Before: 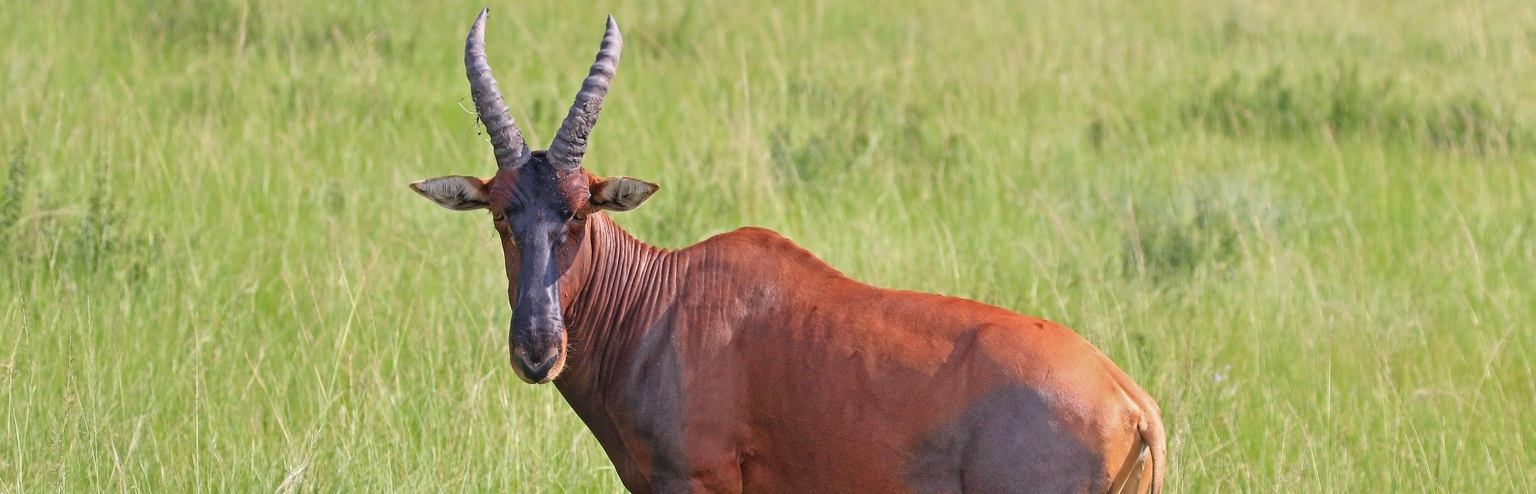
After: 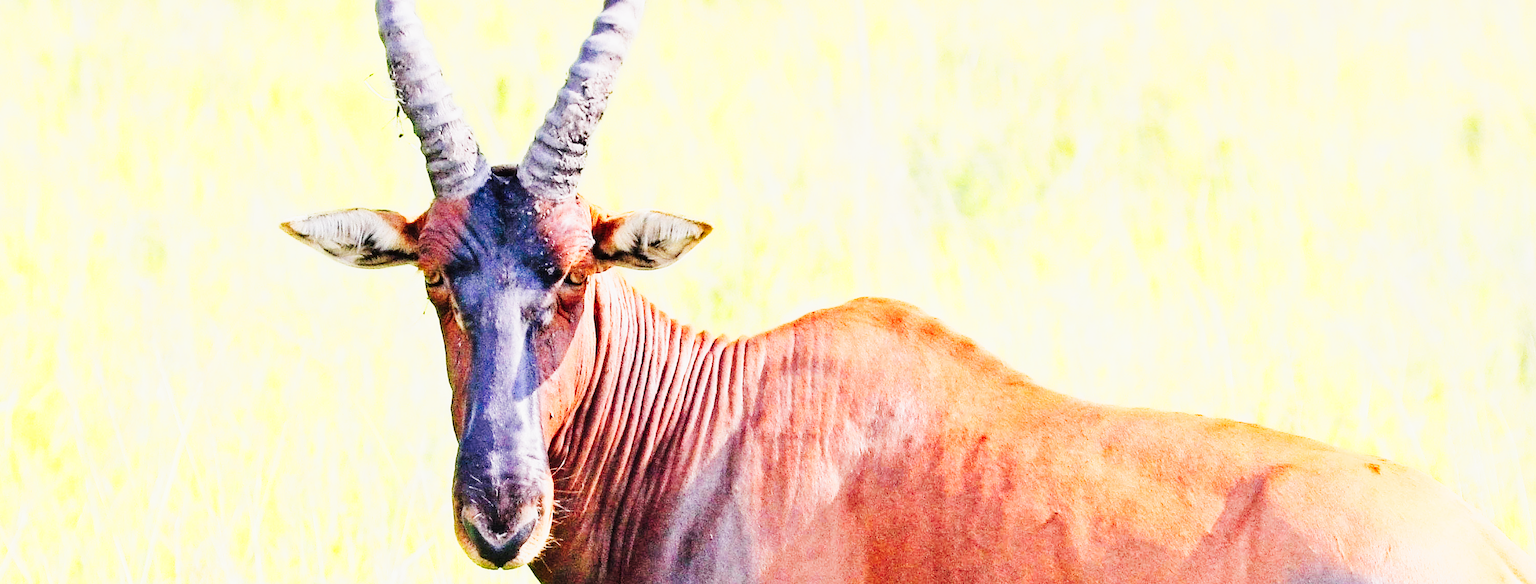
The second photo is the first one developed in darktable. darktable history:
base curve: curves: ch0 [(0, 0.003) (0.001, 0.002) (0.006, 0.004) (0.02, 0.022) (0.048, 0.086) (0.094, 0.234) (0.162, 0.431) (0.258, 0.629) (0.385, 0.8) (0.548, 0.918) (0.751, 0.988) (1, 1)], preserve colors none
crop: left 16.194%, top 11.338%, right 26.212%, bottom 20.515%
tone curve: curves: ch0 [(0, 0) (0.104, 0.068) (0.236, 0.227) (0.46, 0.576) (0.657, 0.796) (0.861, 0.932) (1, 0.981)]; ch1 [(0, 0) (0.353, 0.344) (0.434, 0.382) (0.479, 0.476) (0.502, 0.504) (0.544, 0.534) (0.57, 0.57) (0.586, 0.603) (0.618, 0.631) (0.657, 0.679) (1, 1)]; ch2 [(0, 0) (0.34, 0.314) (0.434, 0.43) (0.5, 0.511) (0.528, 0.545) (0.557, 0.573) (0.573, 0.618) (0.628, 0.751) (1, 1)], preserve colors none
color zones: curves: ch0 [(0, 0.48) (0.209, 0.398) (0.305, 0.332) (0.429, 0.493) (0.571, 0.5) (0.714, 0.5) (0.857, 0.5) (1, 0.48)]; ch1 [(0, 0.633) (0.143, 0.586) (0.286, 0.489) (0.429, 0.448) (0.571, 0.31) (0.714, 0.335) (0.857, 0.492) (1, 0.633)]; ch2 [(0, 0.448) (0.143, 0.498) (0.286, 0.5) (0.429, 0.5) (0.571, 0.5) (0.714, 0.5) (0.857, 0.5) (1, 0.448)], mix -121.43%
